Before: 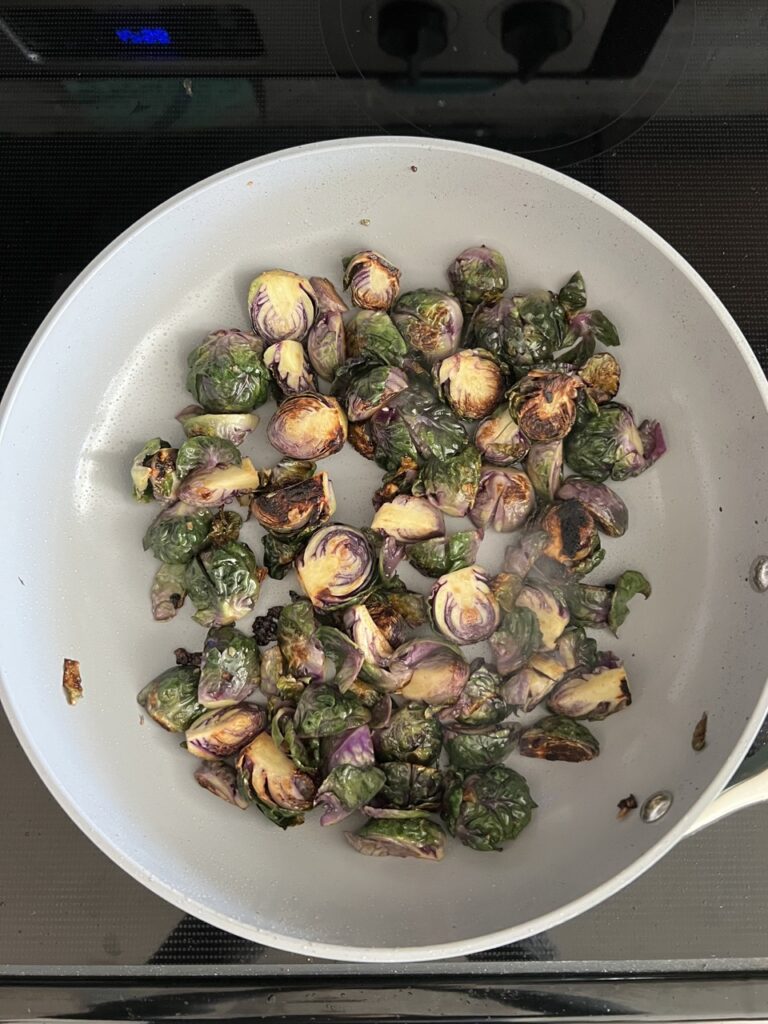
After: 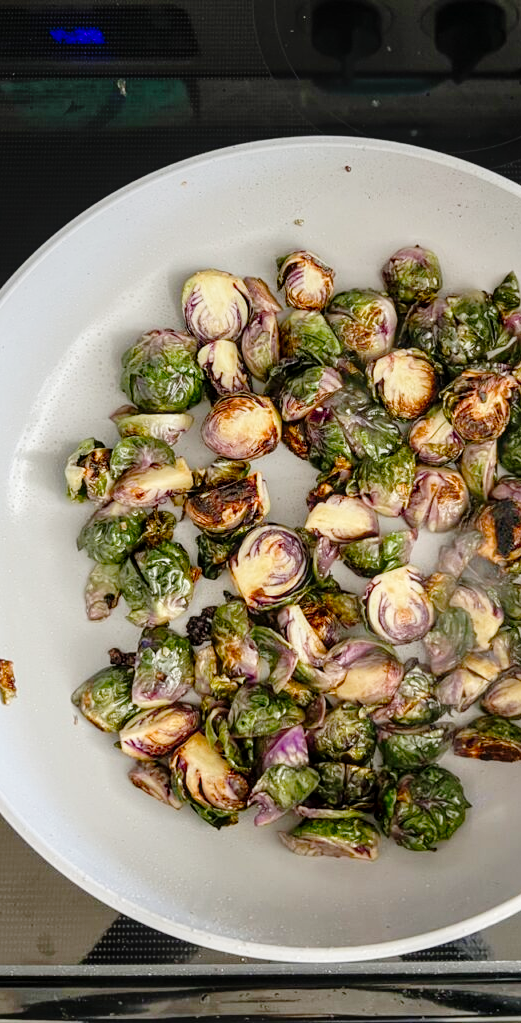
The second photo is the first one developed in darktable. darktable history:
crop and rotate: left 8.686%, right 23.459%
color balance rgb: perceptual saturation grading › global saturation 26.266%, perceptual saturation grading › highlights -28.343%, perceptual saturation grading › mid-tones 15.558%, perceptual saturation grading › shadows 32.828%
local contrast: on, module defaults
tone curve: curves: ch0 [(0, 0) (0.135, 0.09) (0.326, 0.386) (0.489, 0.573) (0.663, 0.749) (0.854, 0.897) (1, 0.974)]; ch1 [(0, 0) (0.366, 0.367) (0.475, 0.453) (0.494, 0.493) (0.504, 0.497) (0.544, 0.569) (0.562, 0.605) (0.622, 0.694) (1, 1)]; ch2 [(0, 0) (0.333, 0.346) (0.375, 0.375) (0.424, 0.43) (0.476, 0.492) (0.502, 0.503) (0.533, 0.534) (0.572, 0.603) (0.605, 0.656) (0.641, 0.709) (1, 1)], preserve colors none
